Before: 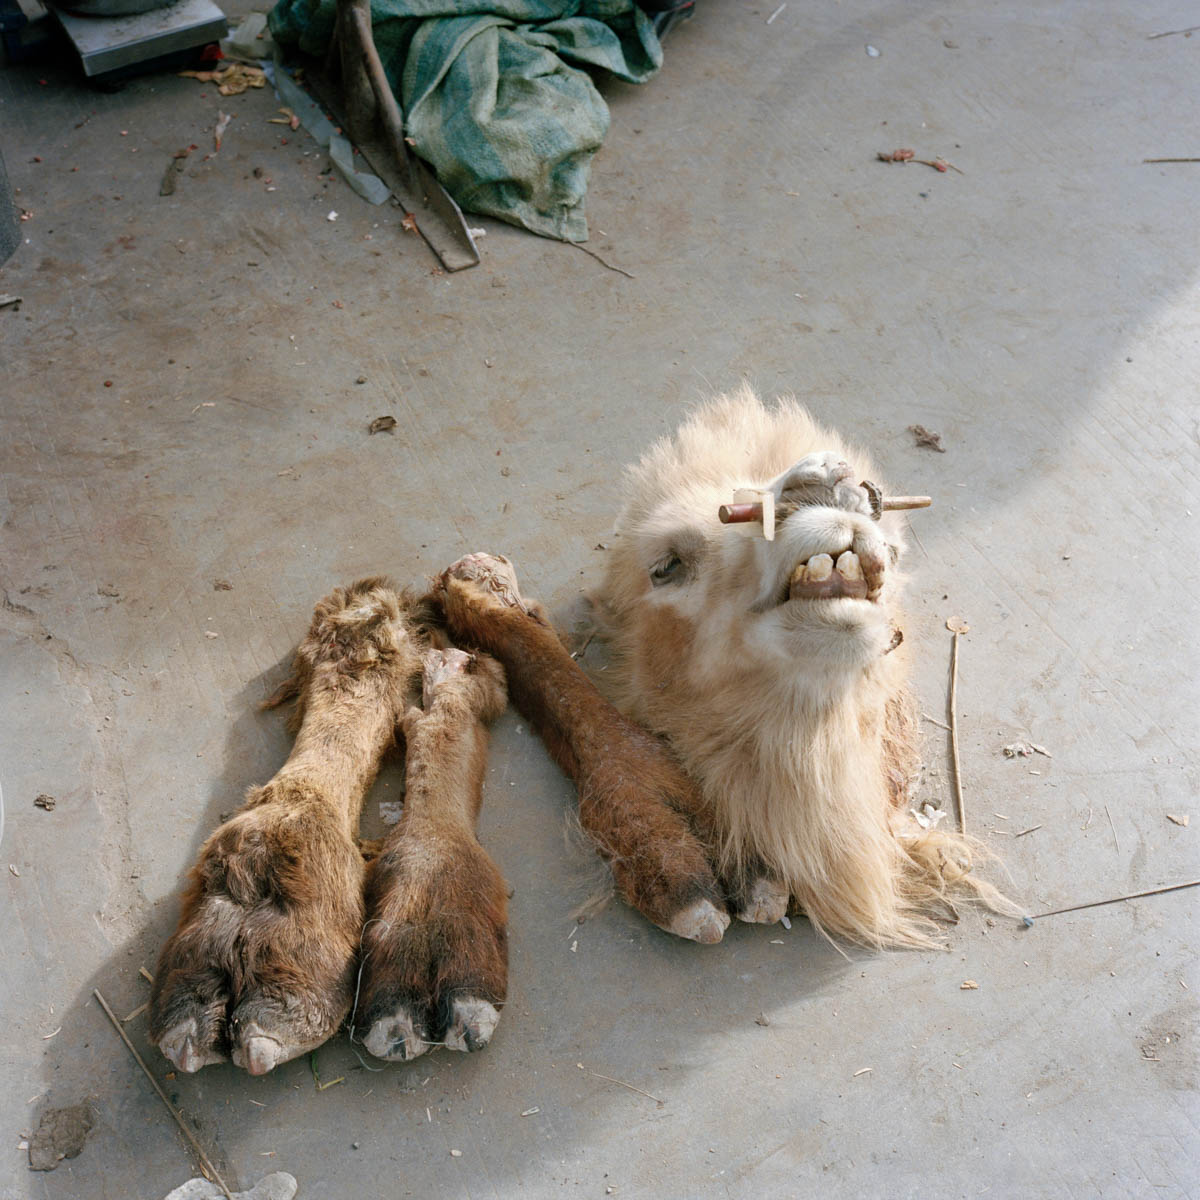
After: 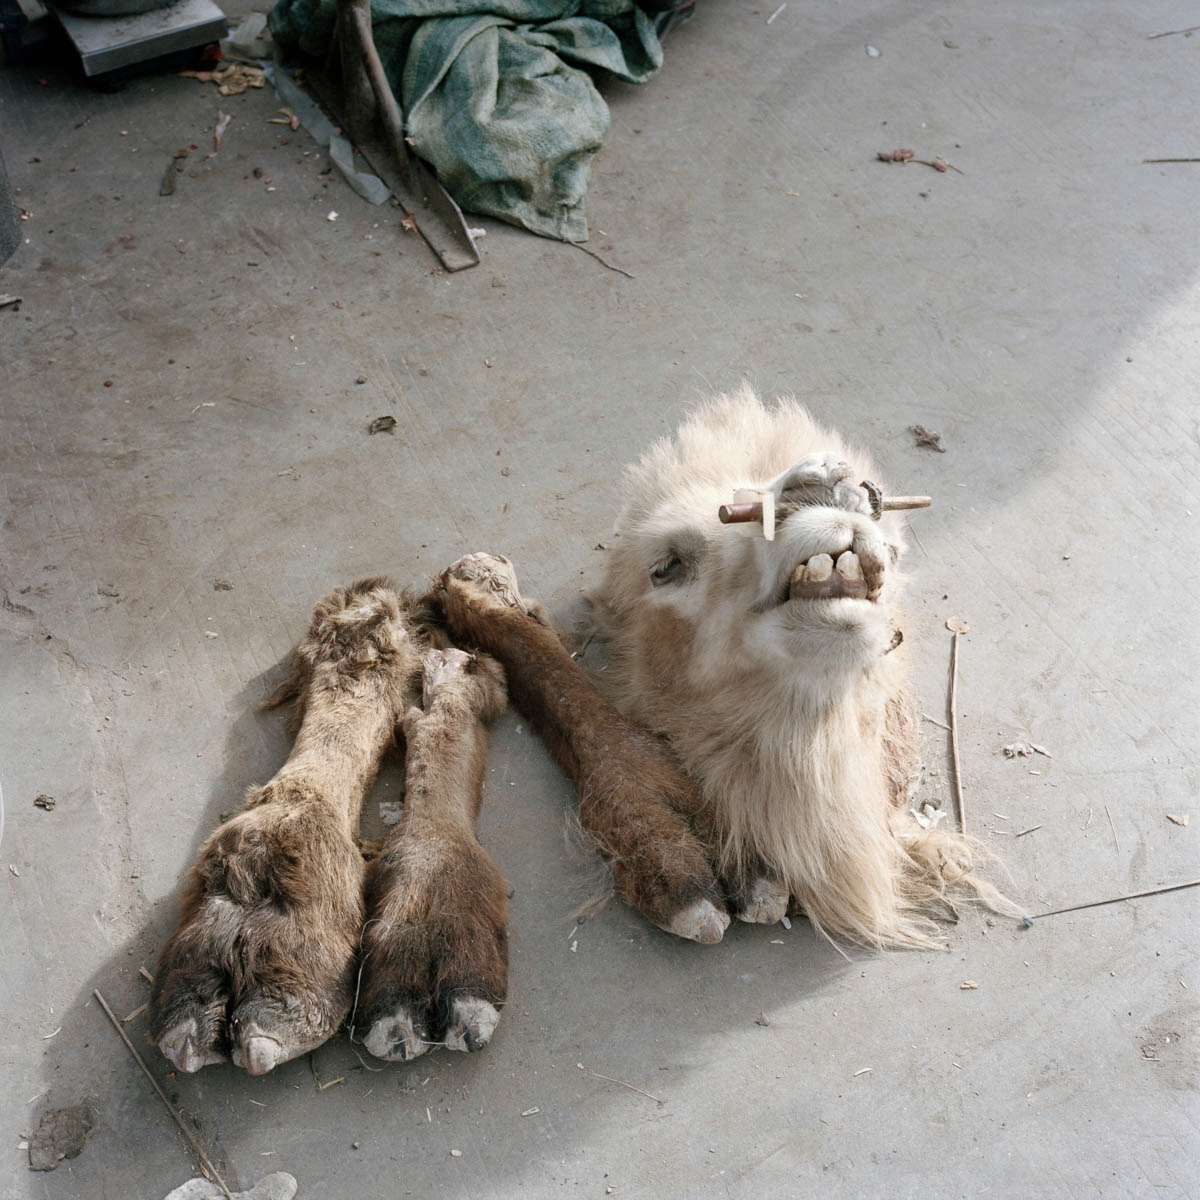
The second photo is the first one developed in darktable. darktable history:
contrast brightness saturation: contrast 0.103, saturation -0.35
